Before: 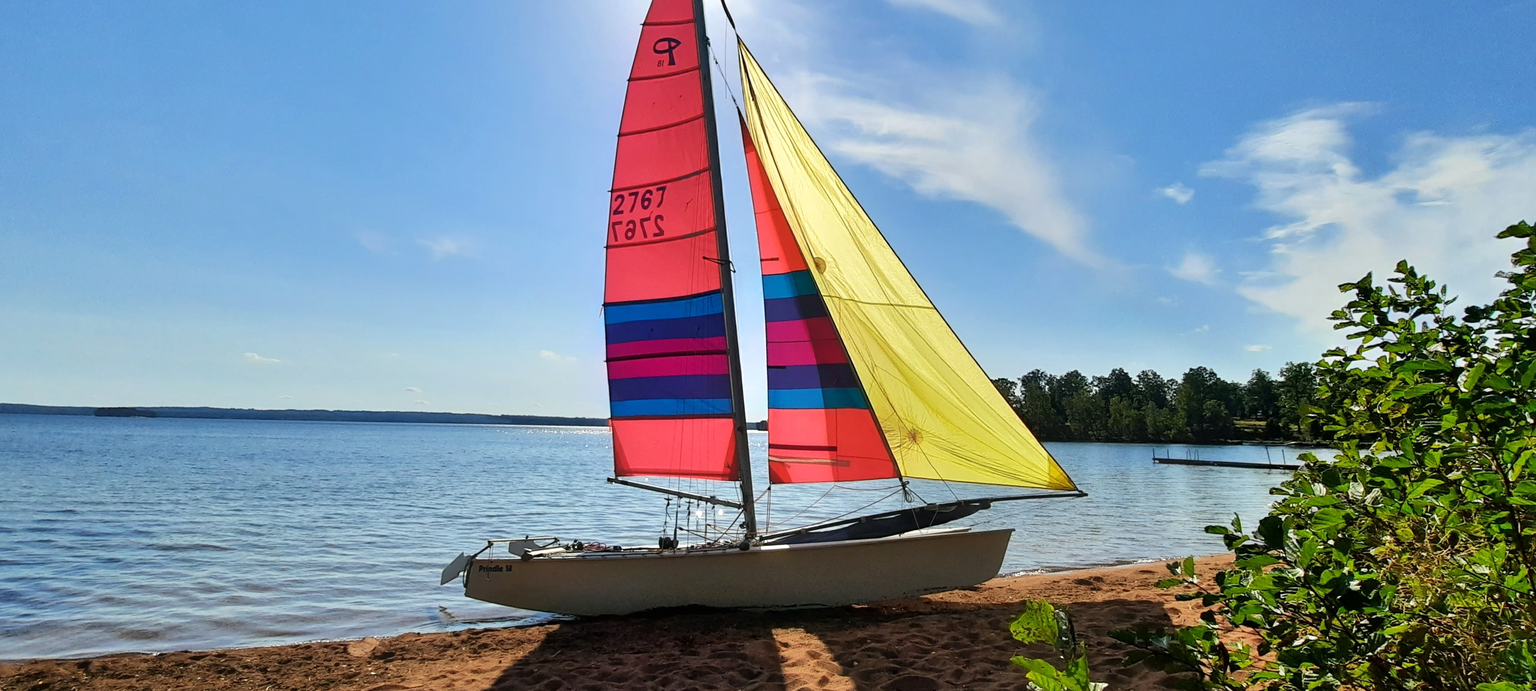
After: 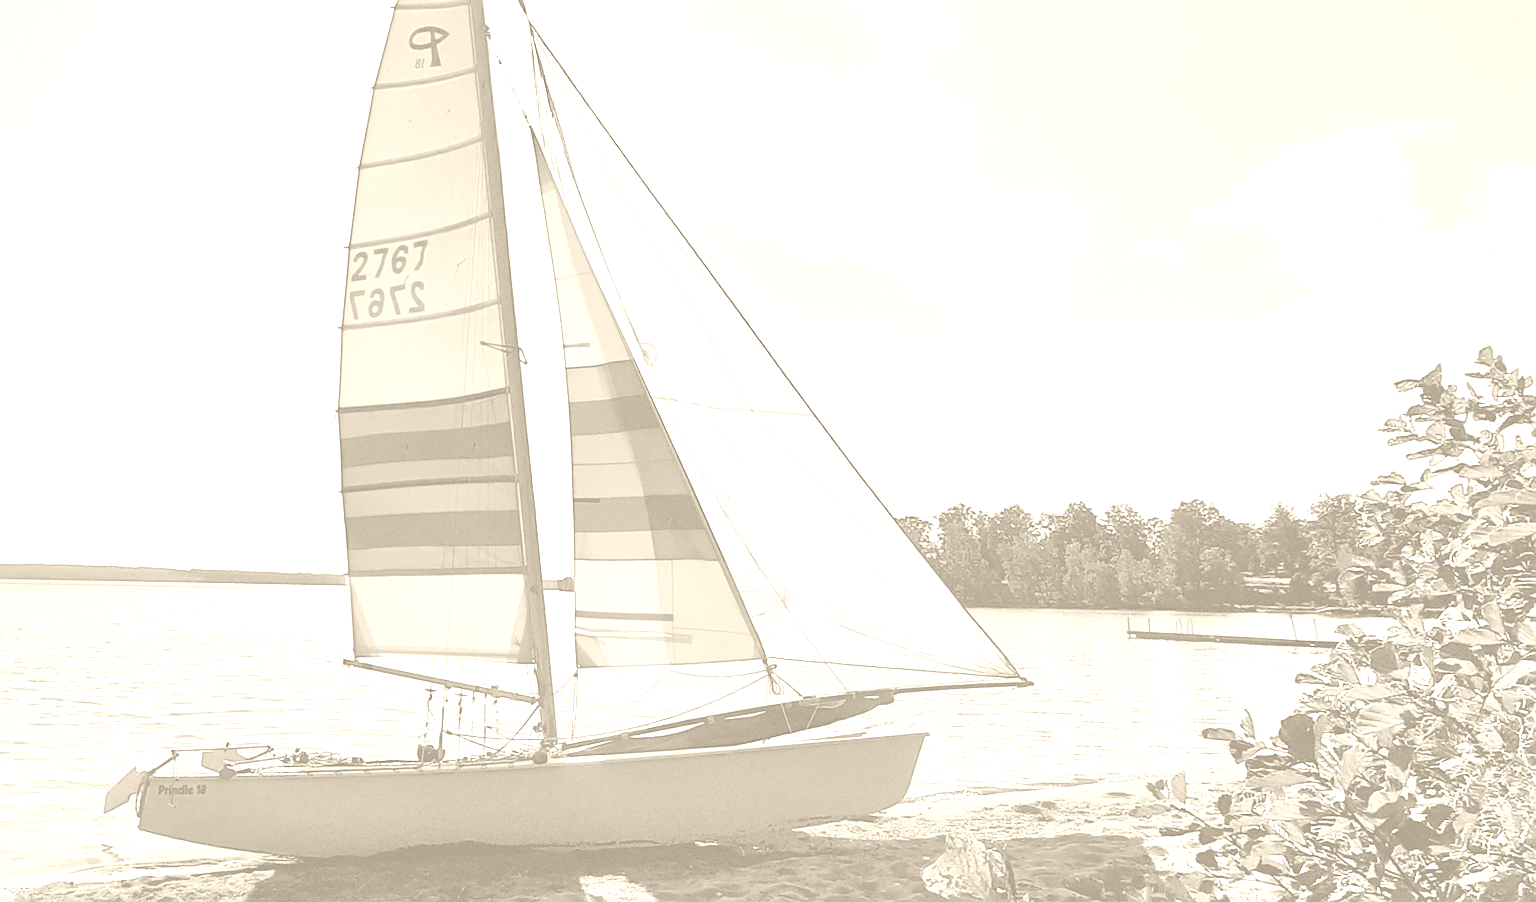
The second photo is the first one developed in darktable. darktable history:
exposure: exposure 0.515 EV, compensate highlight preservation false
grain: coarseness 0.09 ISO
sharpen: on, module defaults
crop and rotate: left 24.034%, top 2.838%, right 6.406%, bottom 6.299%
colorize: hue 36°, saturation 71%, lightness 80.79%
